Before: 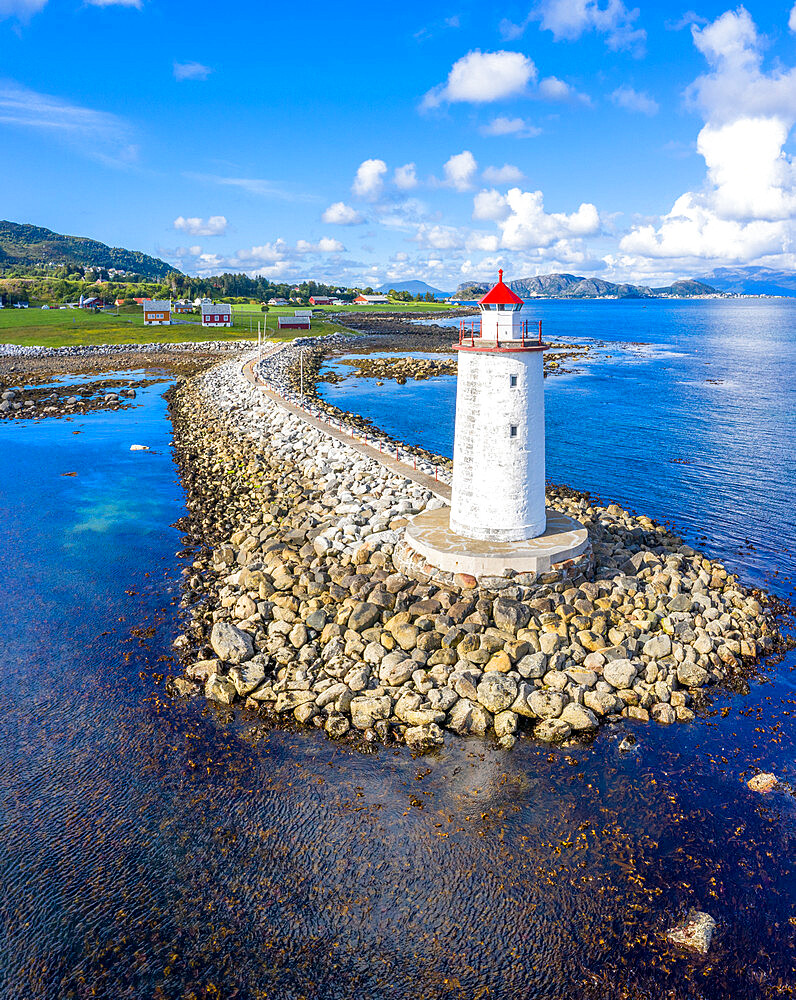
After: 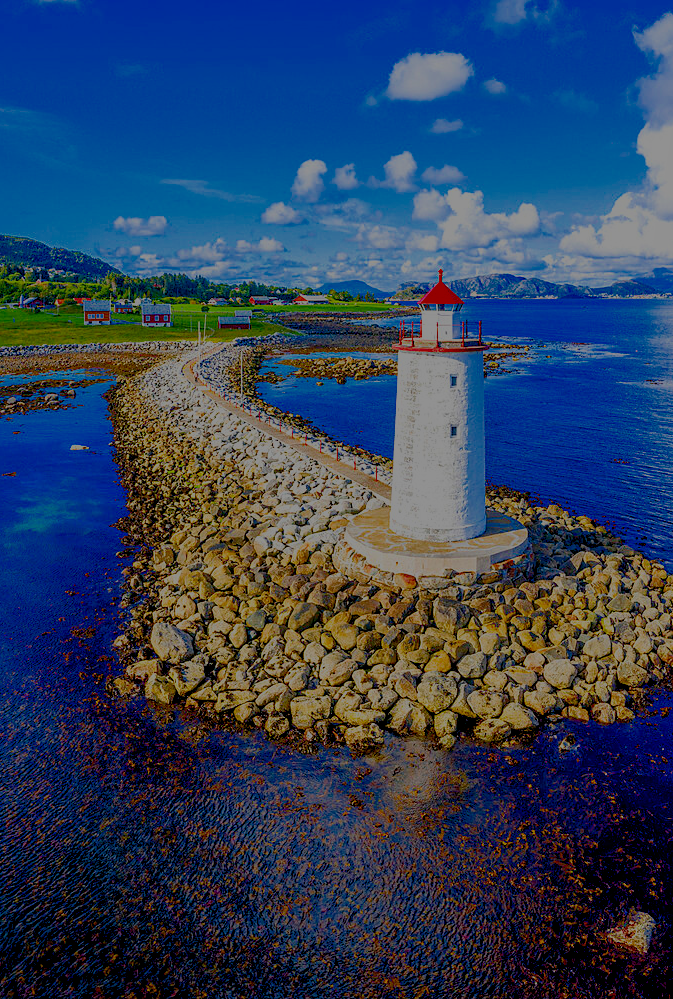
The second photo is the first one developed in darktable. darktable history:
crop: left 7.605%, right 7.788%
filmic rgb: black relative exposure -7.98 EV, white relative exposure 8.03 EV, target black luminance 0%, hardness 2.49, latitude 76.51%, contrast 0.559, shadows ↔ highlights balance 0.01%, add noise in highlights 0.001, color science v3 (2019), use custom middle-gray values true, contrast in highlights soft
local contrast: mode bilateral grid, contrast 15, coarseness 35, detail 105%, midtone range 0.2
exposure: black level correction 0.013, compensate exposure bias true, compensate highlight preservation false
color balance rgb: perceptual saturation grading › global saturation 34.528%, perceptual saturation grading › highlights -29.911%, perceptual saturation grading › shadows 36.03%, global vibrance 20%
contrast brightness saturation: contrast 0.098, brightness -0.259, saturation 0.136
